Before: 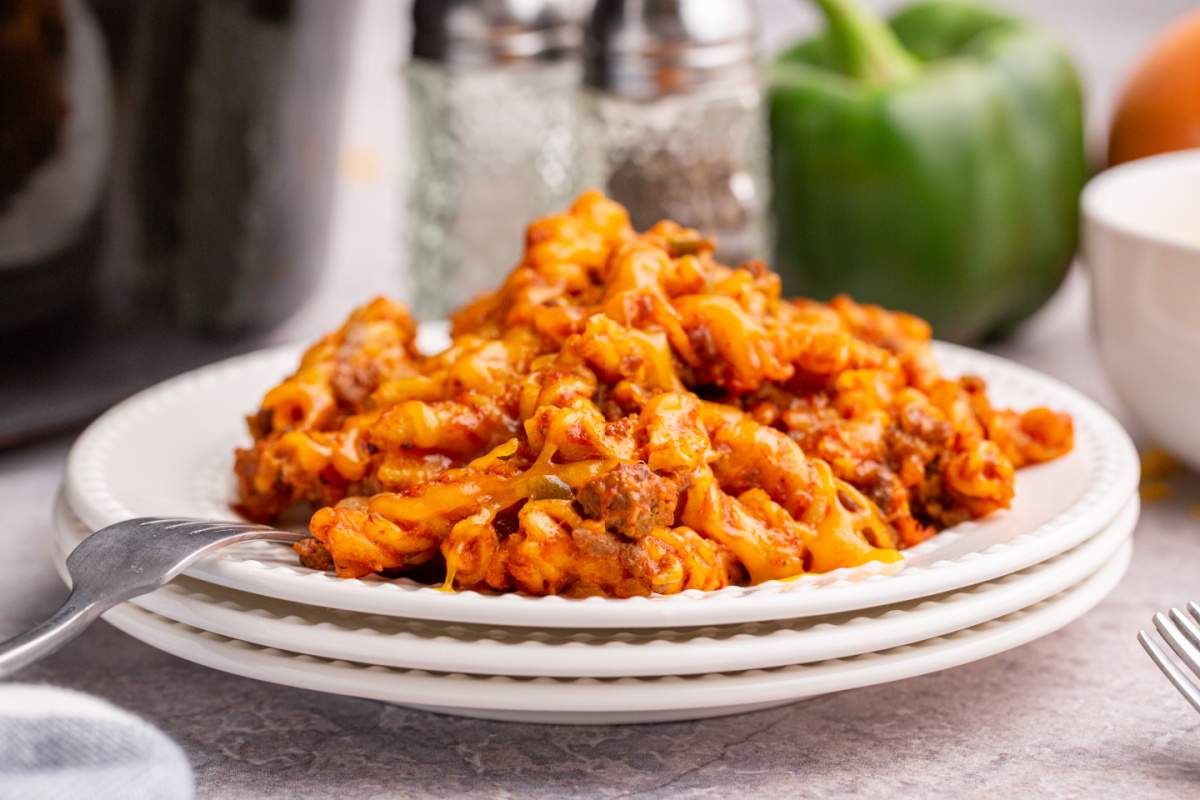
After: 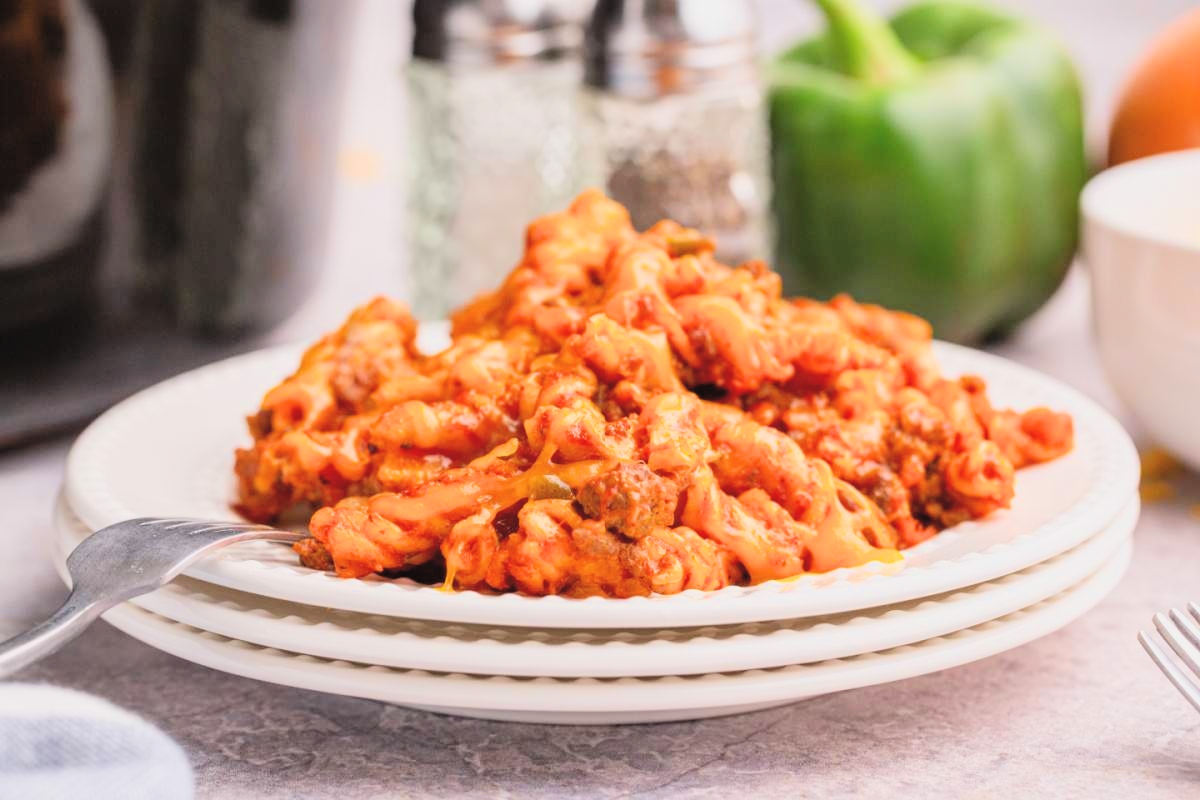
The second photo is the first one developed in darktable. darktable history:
filmic rgb: black relative exposure -7.65 EV, white relative exposure 4.56 EV, hardness 3.61, color science v6 (2022)
exposure: black level correction -0.005, exposure 1 EV, compensate highlight preservation false
